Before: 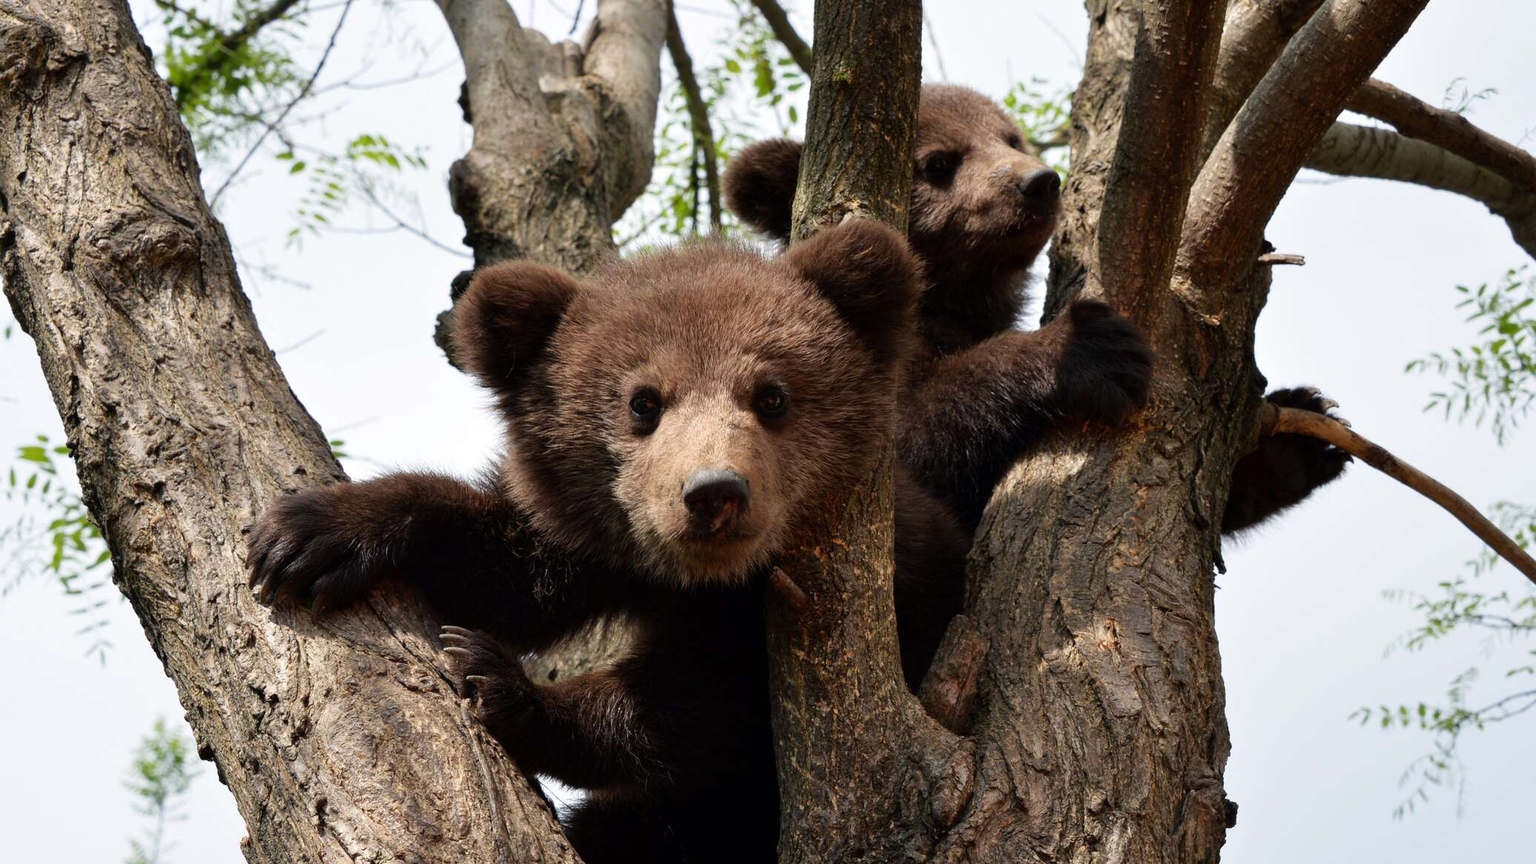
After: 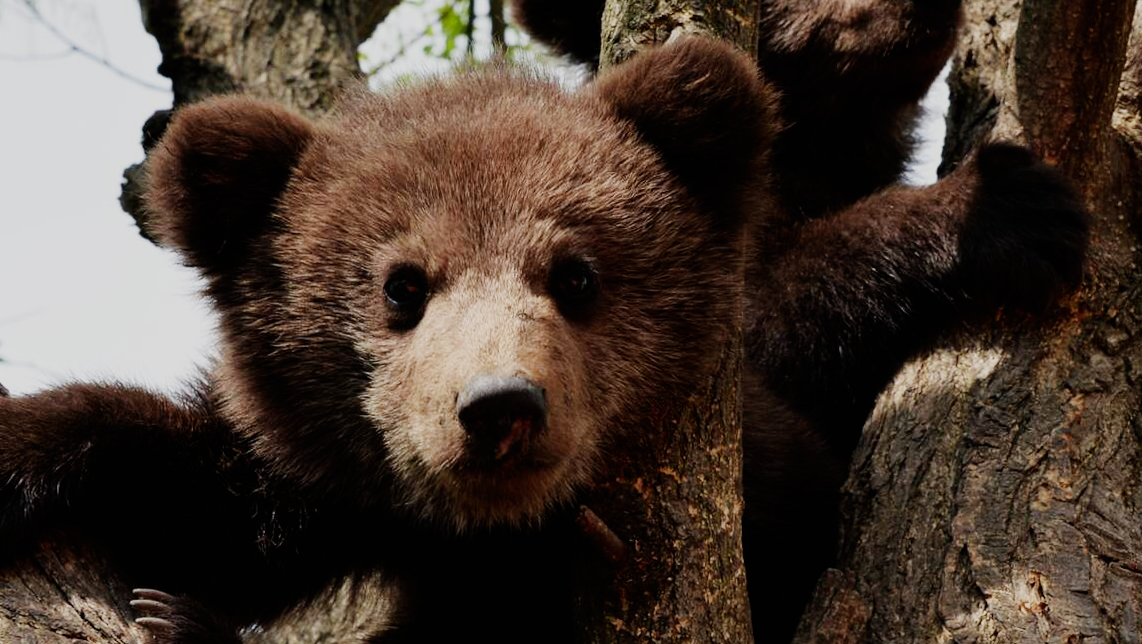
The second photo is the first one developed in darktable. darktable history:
sigmoid: skew -0.2, preserve hue 0%, red attenuation 0.1, red rotation 0.035, green attenuation 0.1, green rotation -0.017, blue attenuation 0.15, blue rotation -0.052, base primaries Rec2020
rotate and perspective: rotation -0.45°, automatic cropping original format, crop left 0.008, crop right 0.992, crop top 0.012, crop bottom 0.988
crop and rotate: left 22.13%, top 22.054%, right 22.026%, bottom 22.102%
